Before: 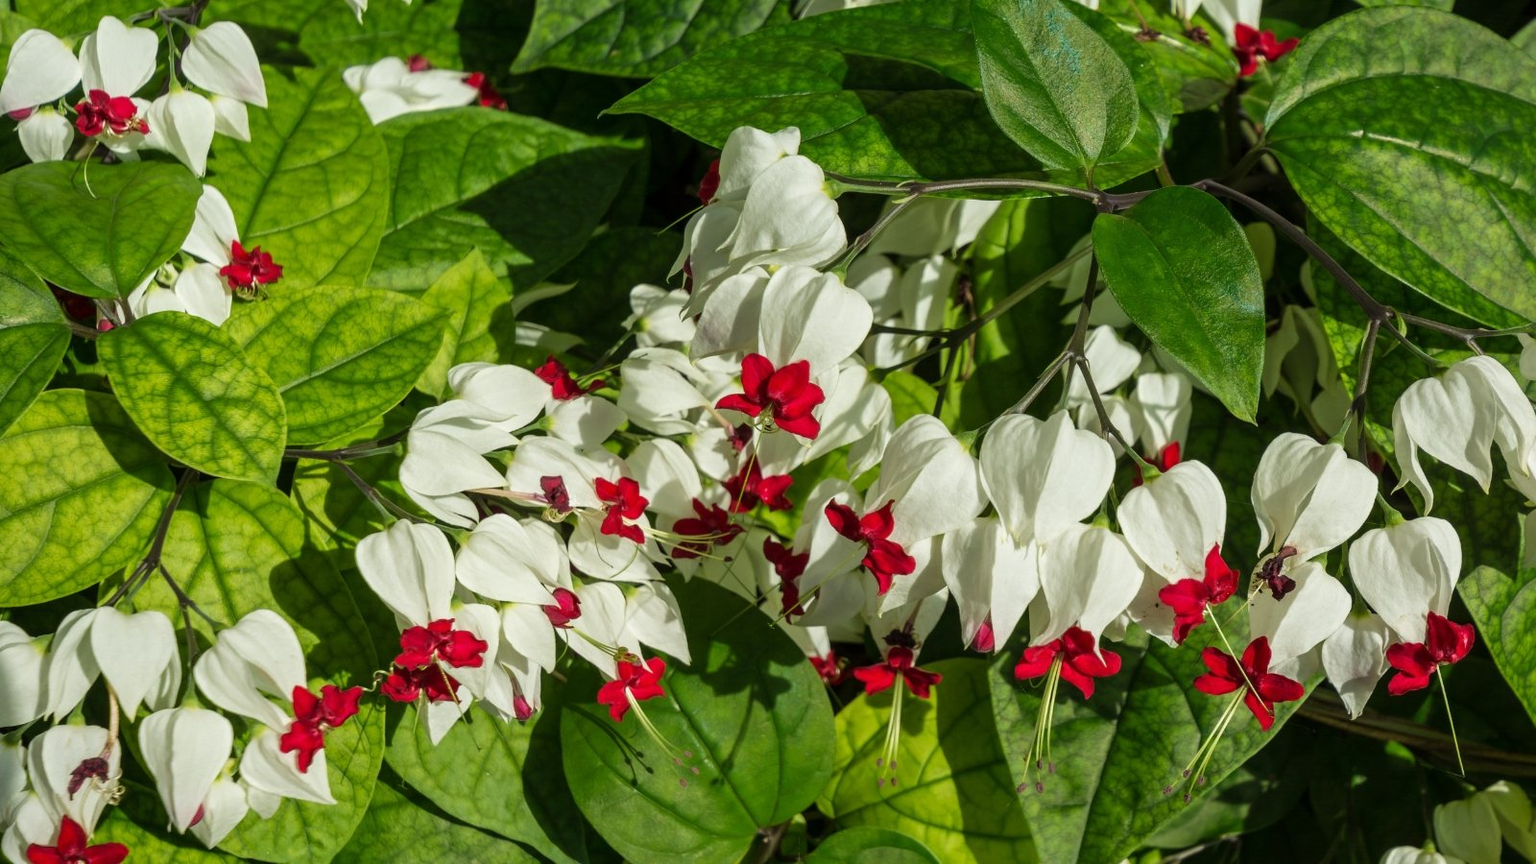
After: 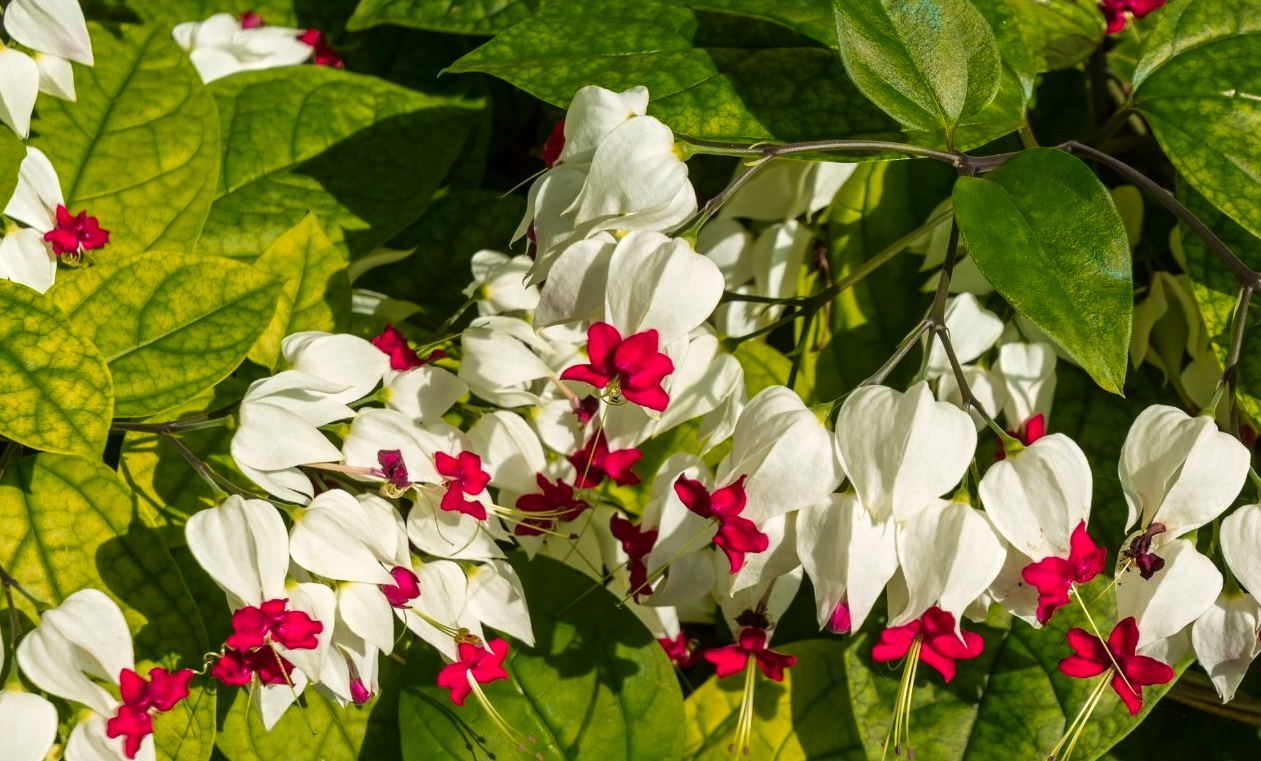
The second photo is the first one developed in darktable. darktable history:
crop: left 11.571%, top 5.152%, right 9.56%, bottom 10.238%
color zones: curves: ch1 [(0.24, 0.629) (0.75, 0.5)]; ch2 [(0.255, 0.454) (0.745, 0.491)]
shadows and highlights: shadows -13.18, white point adjustment 3.9, highlights 28.14
color correction: highlights a* 3.07, highlights b* -1.18, shadows a* -0.076, shadows b* 2.16, saturation 0.98
